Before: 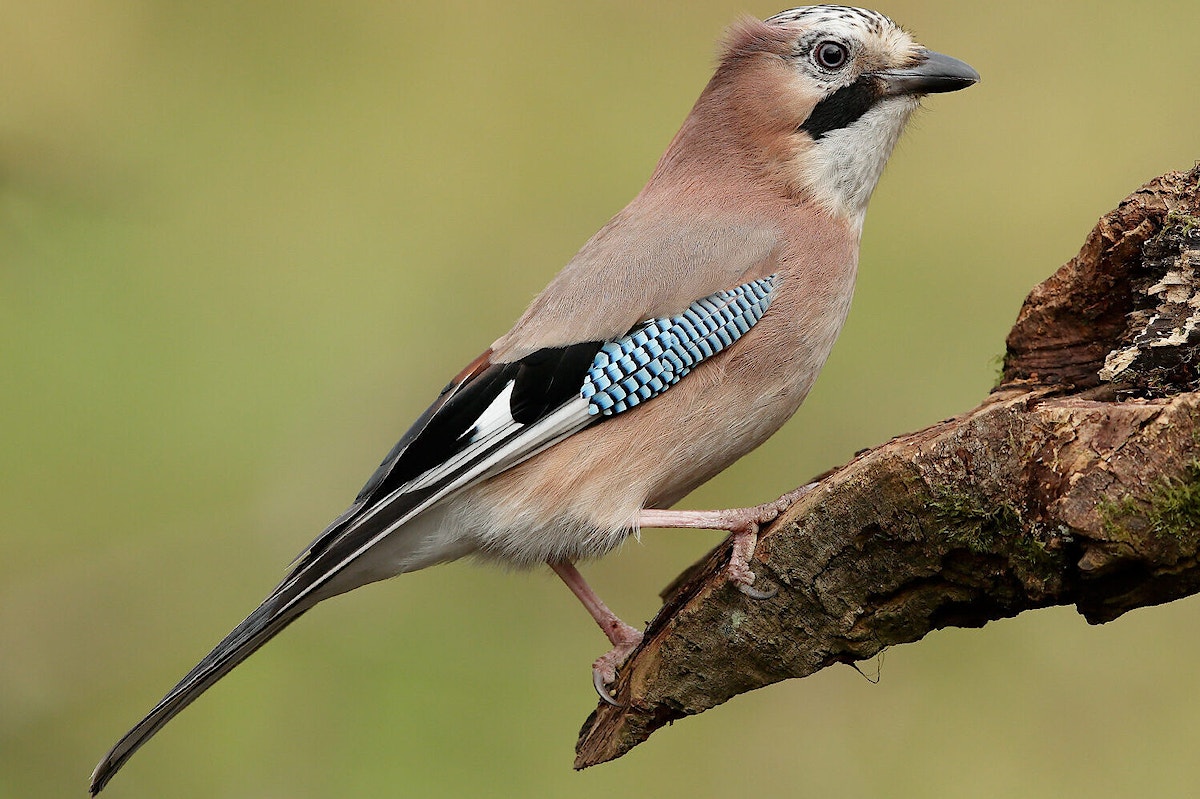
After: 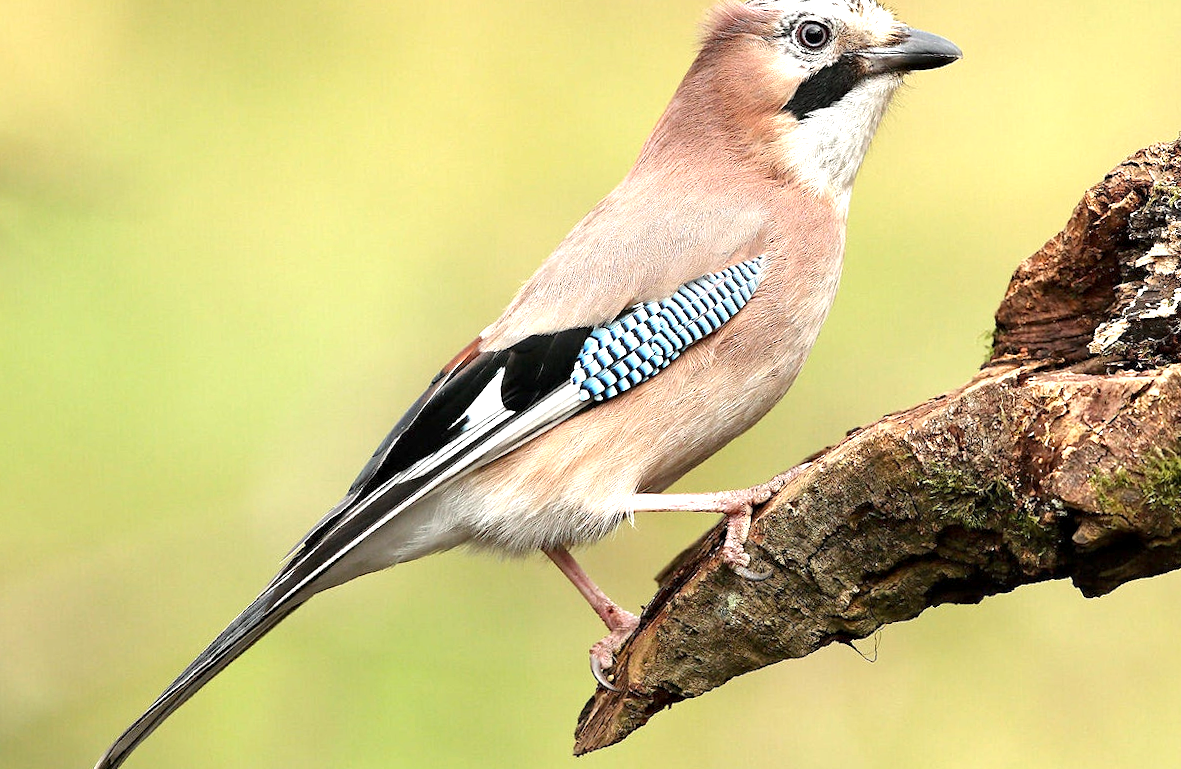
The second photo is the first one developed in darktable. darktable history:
contrast equalizer: y [[0.509, 0.517, 0.523, 0.523, 0.517, 0.509], [0.5 ×6], [0.5 ×6], [0 ×6], [0 ×6]]
exposure: black level correction 0, exposure 1.2 EV, compensate highlight preservation false
rotate and perspective: rotation -1.42°, crop left 0.016, crop right 0.984, crop top 0.035, crop bottom 0.965
